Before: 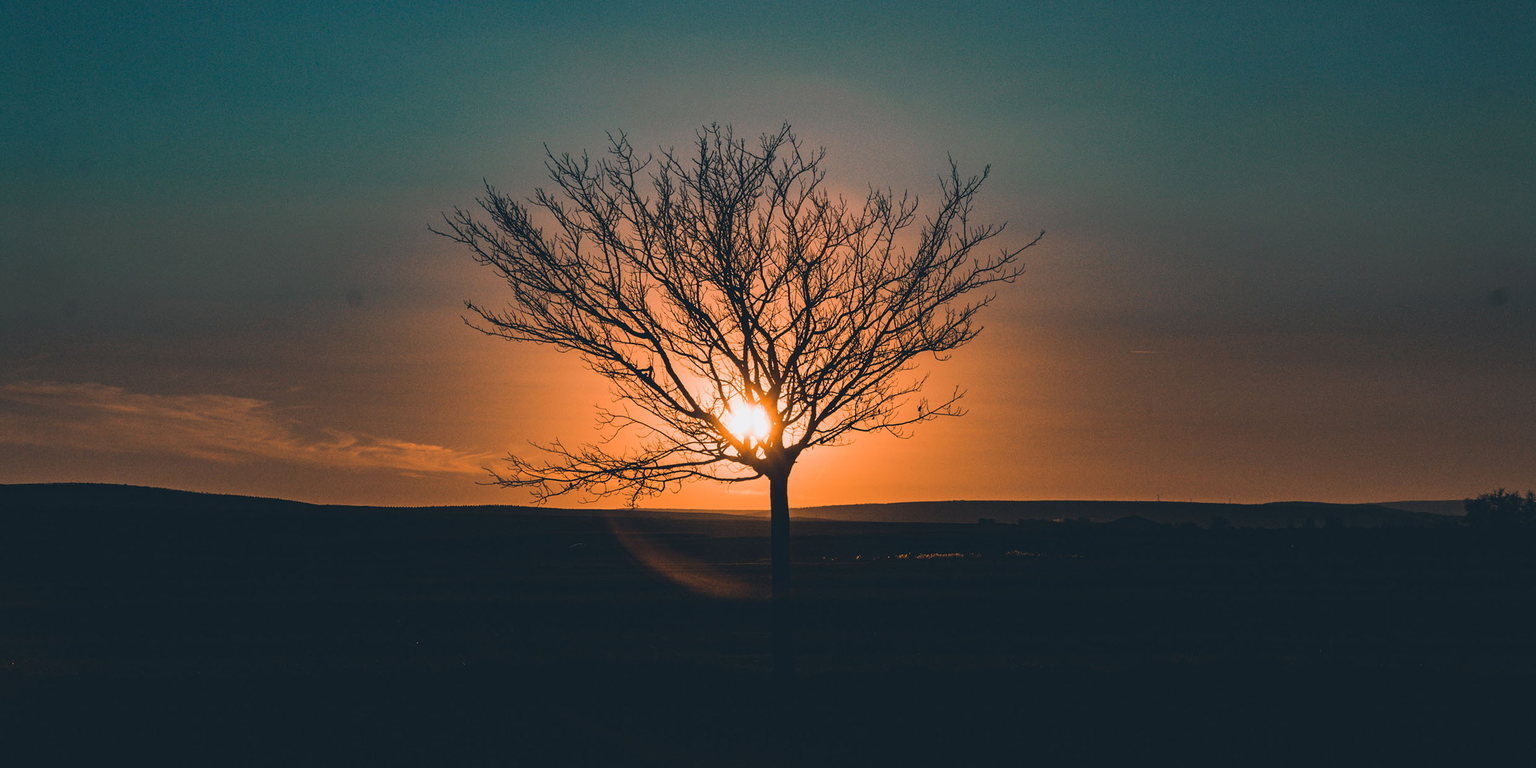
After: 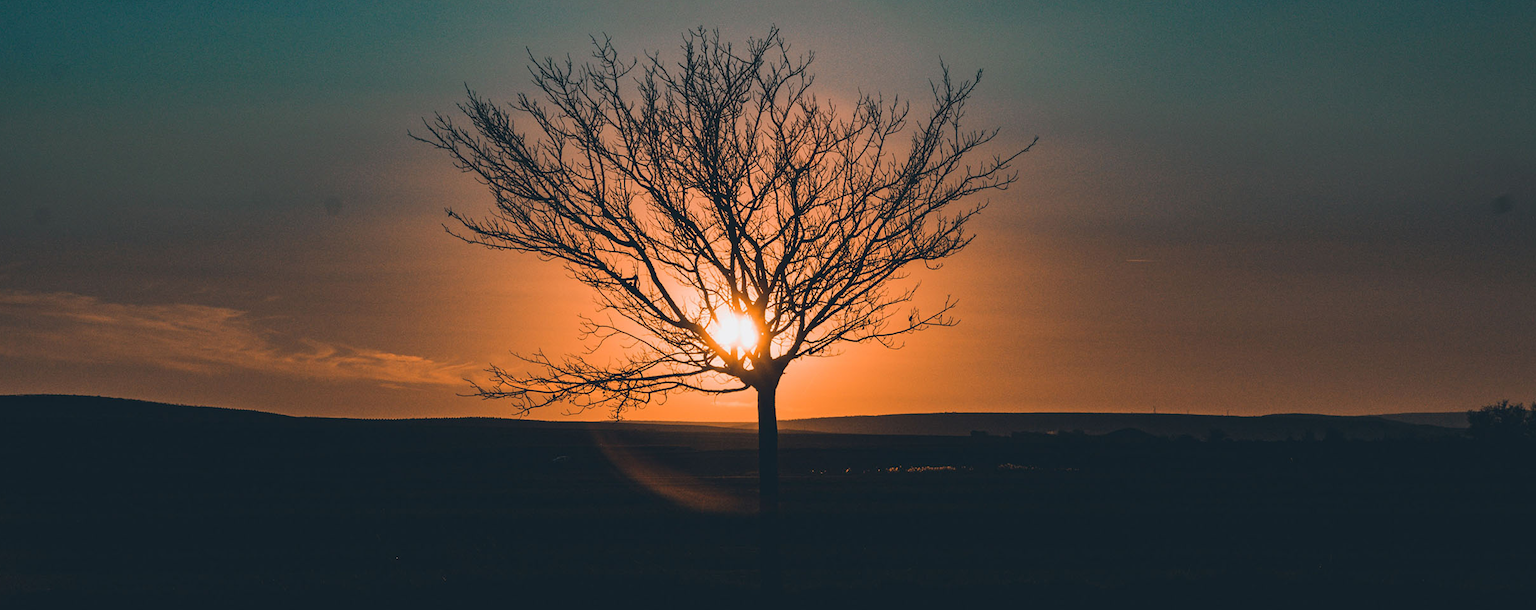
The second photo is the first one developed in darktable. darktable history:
crop and rotate: left 1.932%, top 12.709%, right 0.237%, bottom 9.485%
